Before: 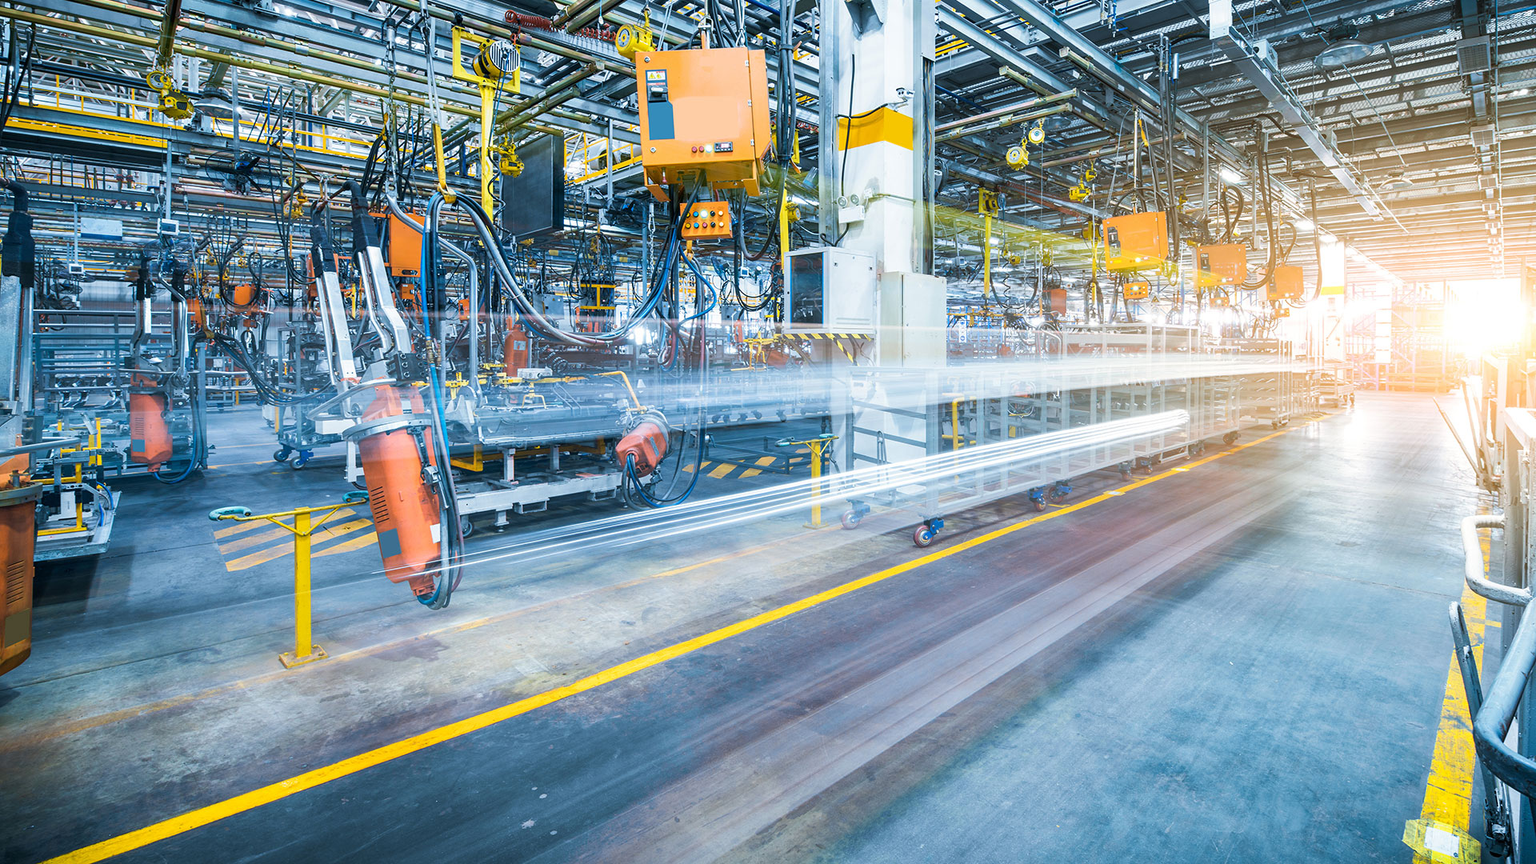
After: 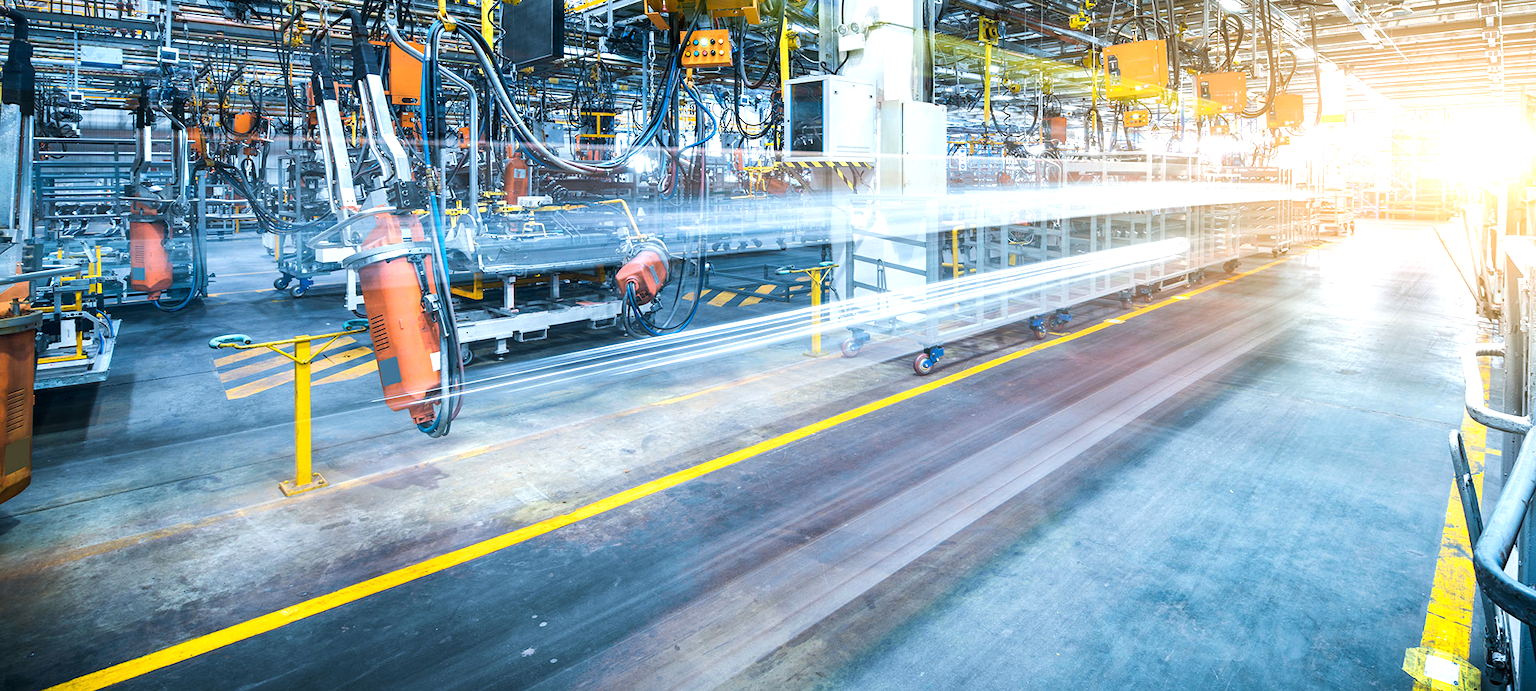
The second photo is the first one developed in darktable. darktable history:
tone equalizer: -8 EV -0.417 EV, -7 EV -0.389 EV, -6 EV -0.333 EV, -5 EV -0.222 EV, -3 EV 0.222 EV, -2 EV 0.333 EV, -1 EV 0.389 EV, +0 EV 0.417 EV, edges refinement/feathering 500, mask exposure compensation -1.57 EV, preserve details no
crop and rotate: top 19.998%
